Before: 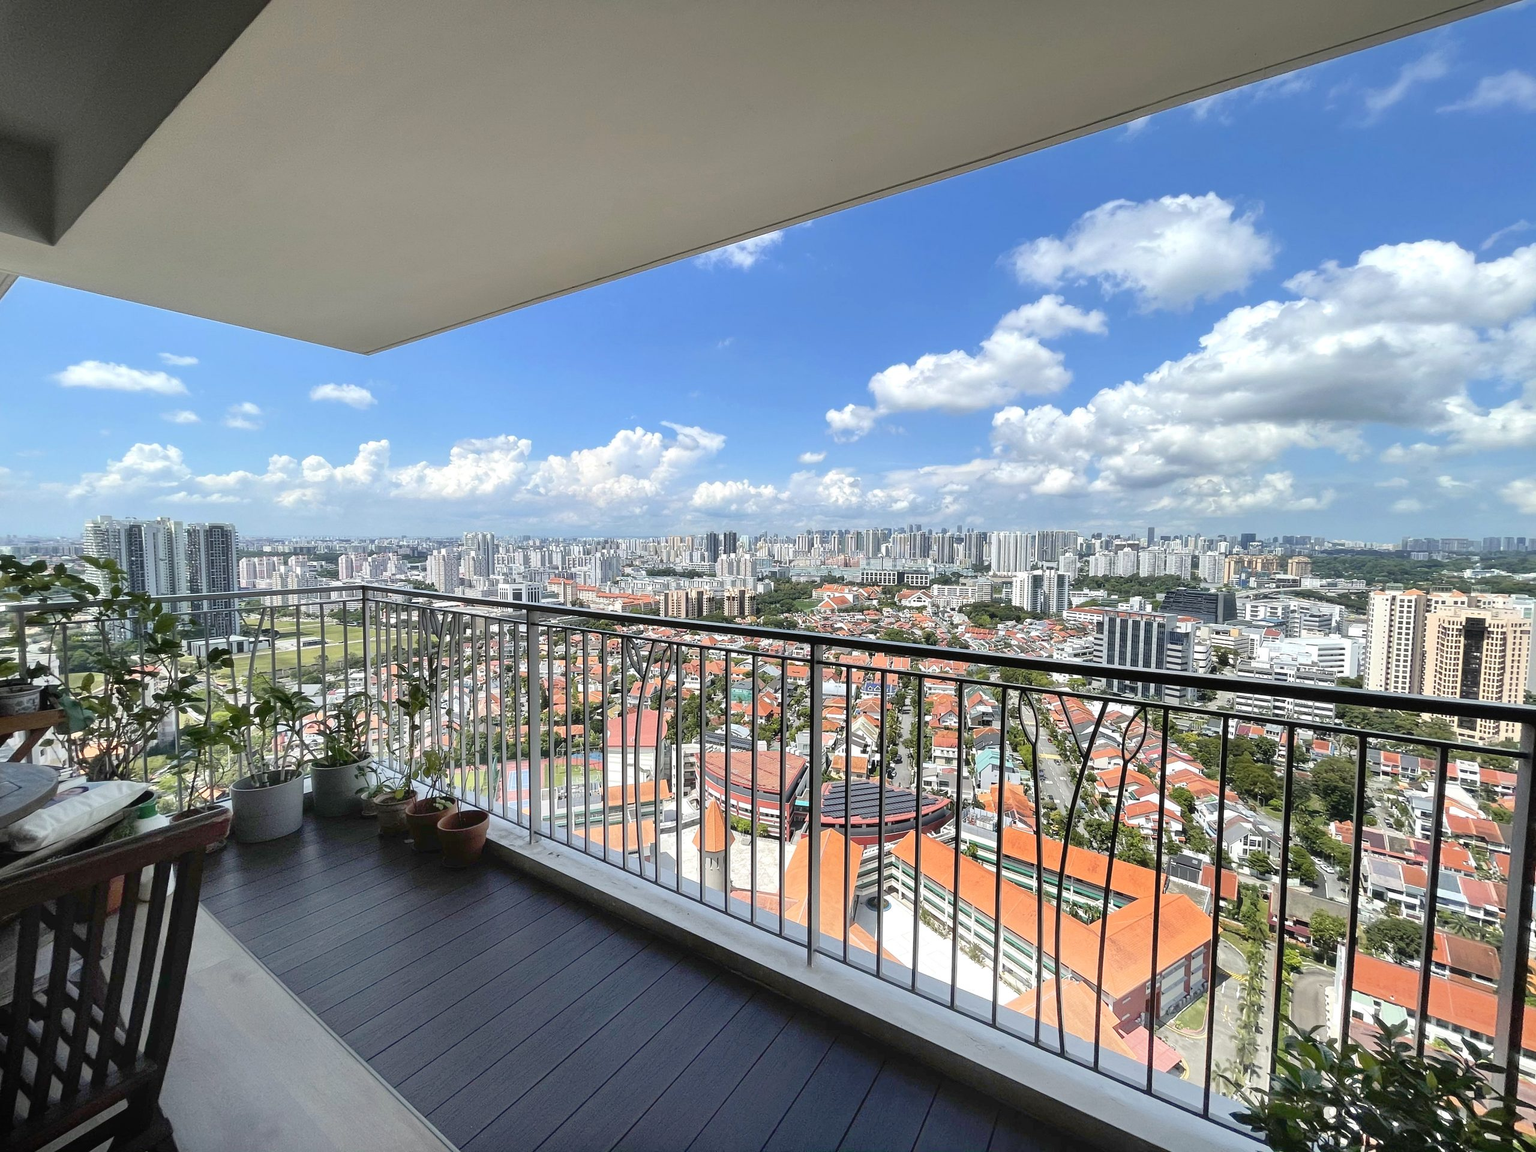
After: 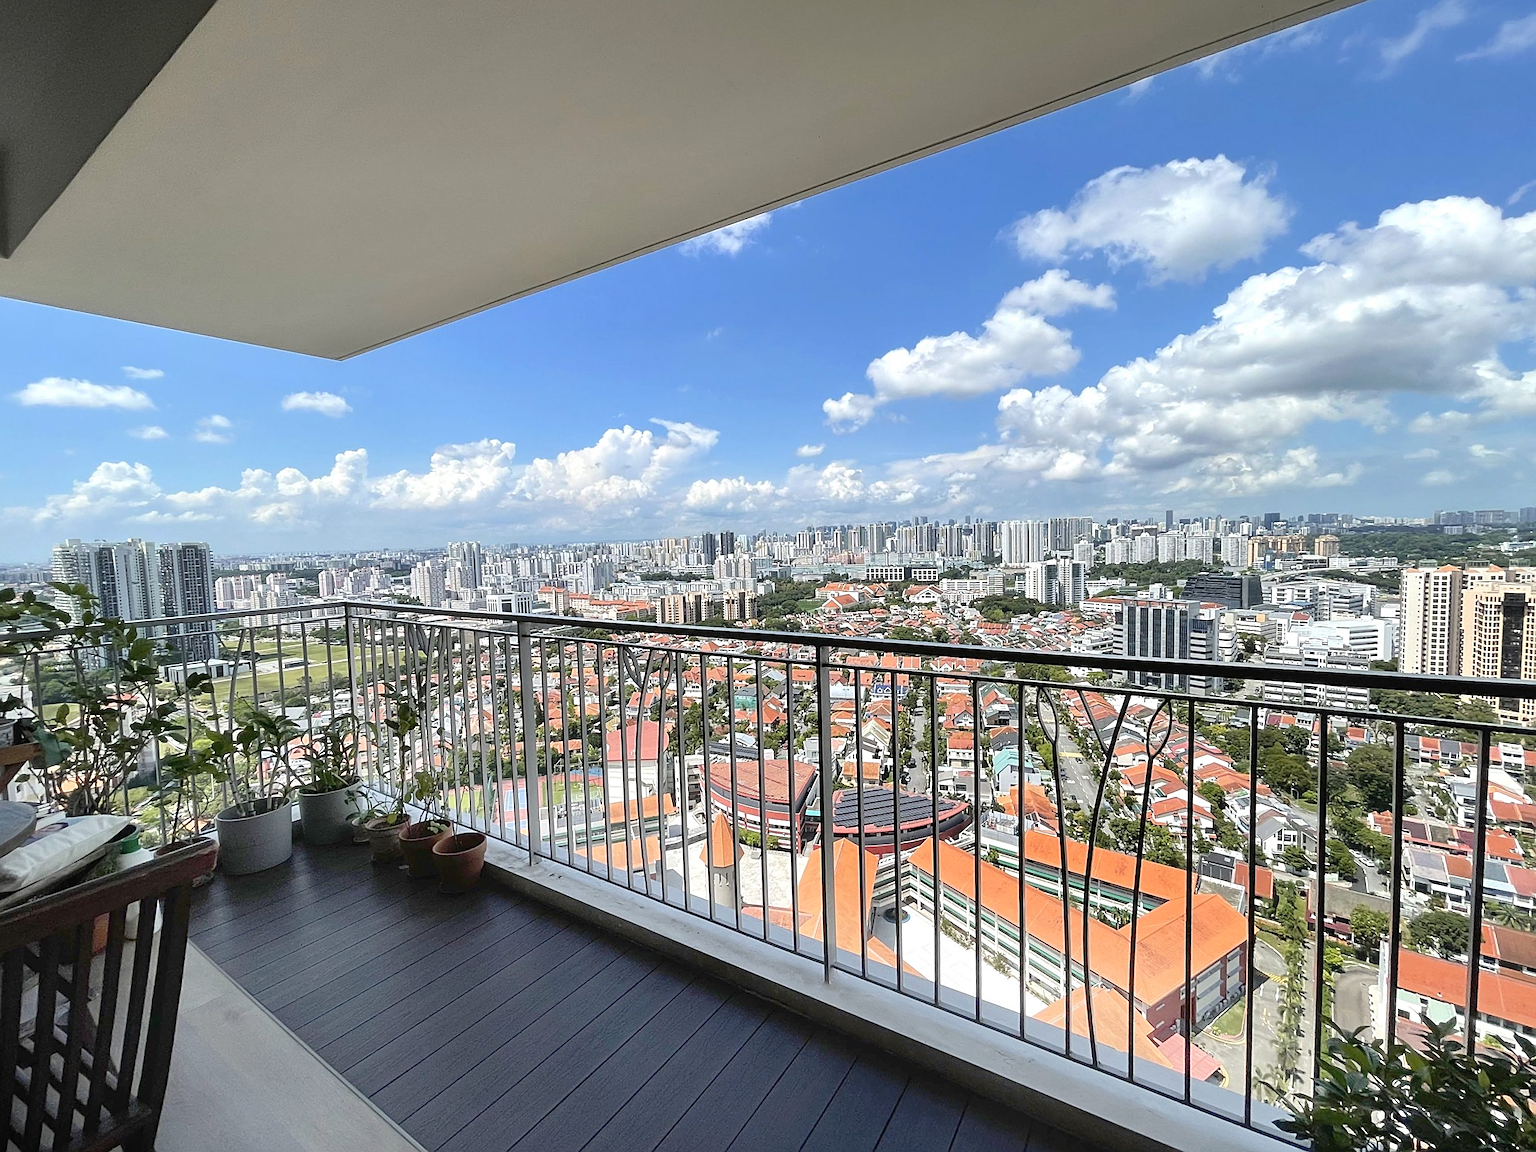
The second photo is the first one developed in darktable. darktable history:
rotate and perspective: rotation -2.12°, lens shift (vertical) 0.009, lens shift (horizontal) -0.008, automatic cropping original format, crop left 0.036, crop right 0.964, crop top 0.05, crop bottom 0.959
sharpen: on, module defaults
tone equalizer: on, module defaults
